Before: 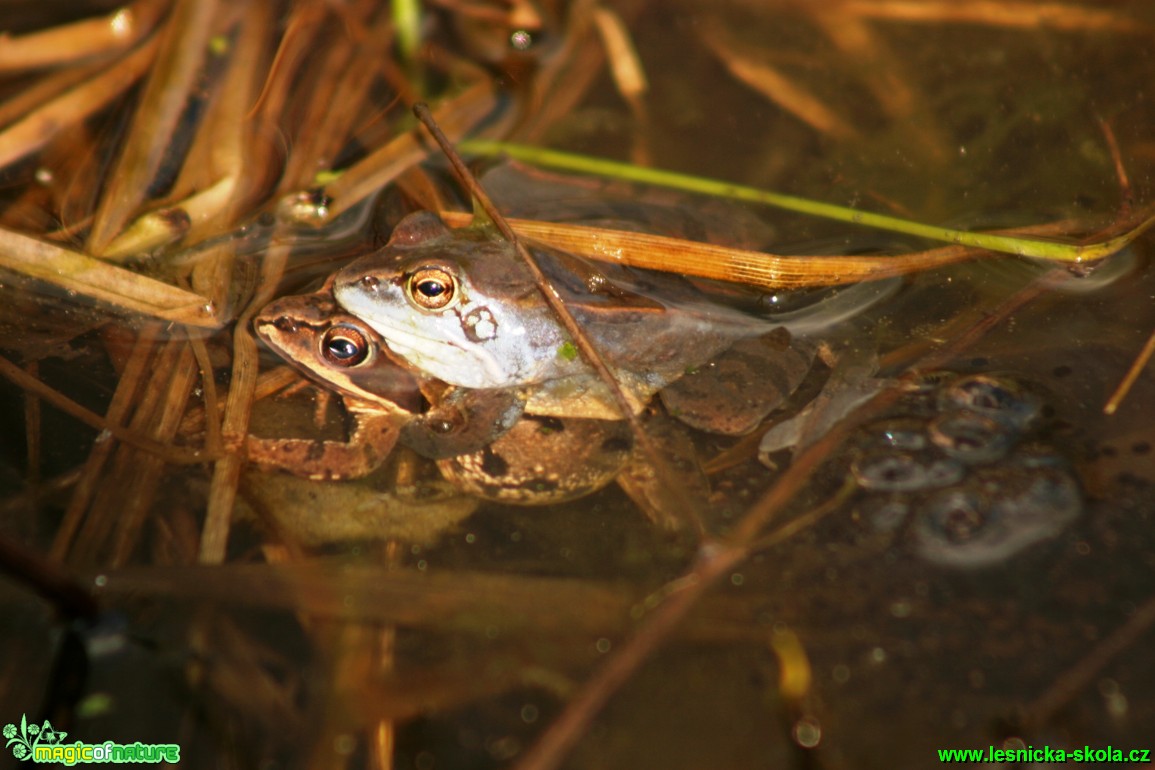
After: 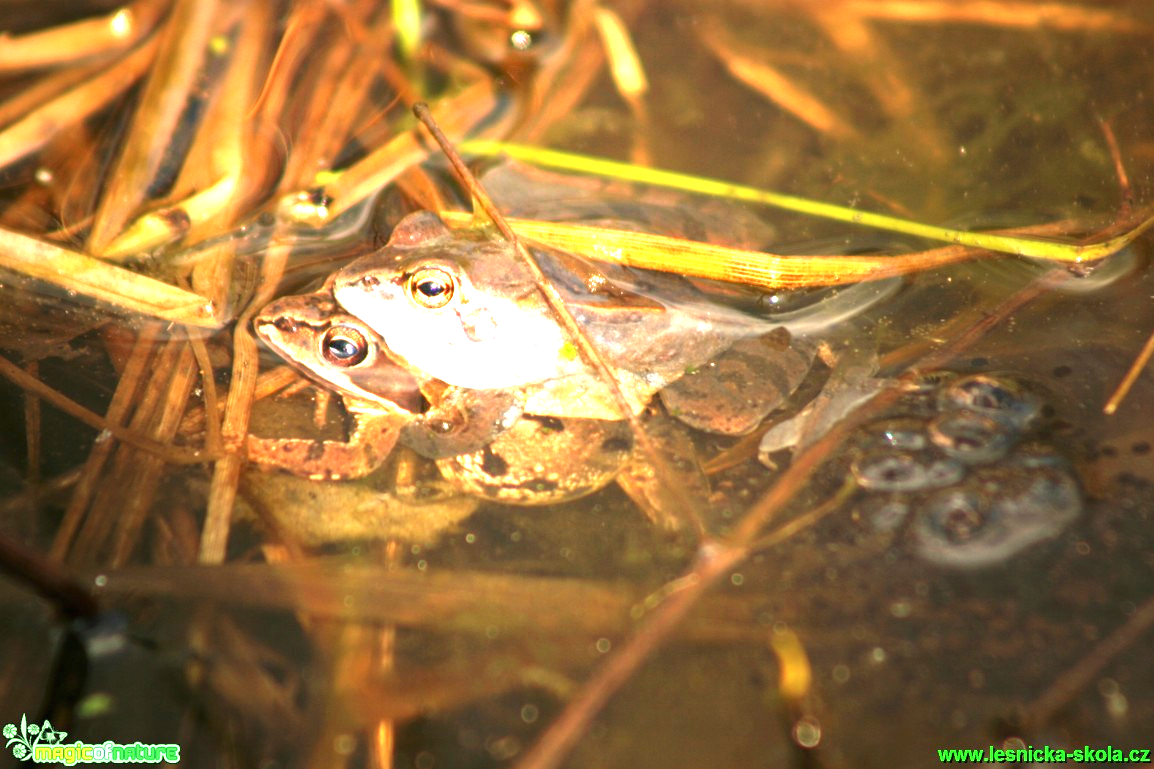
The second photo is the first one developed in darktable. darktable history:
exposure: black level correction 0, exposure 2.295 EV, compensate highlight preservation false
crop: left 0.065%
vignetting: fall-off start 16.02%, fall-off radius 99.19%, saturation -0.017, center (-0.063, -0.314), width/height ratio 0.722
